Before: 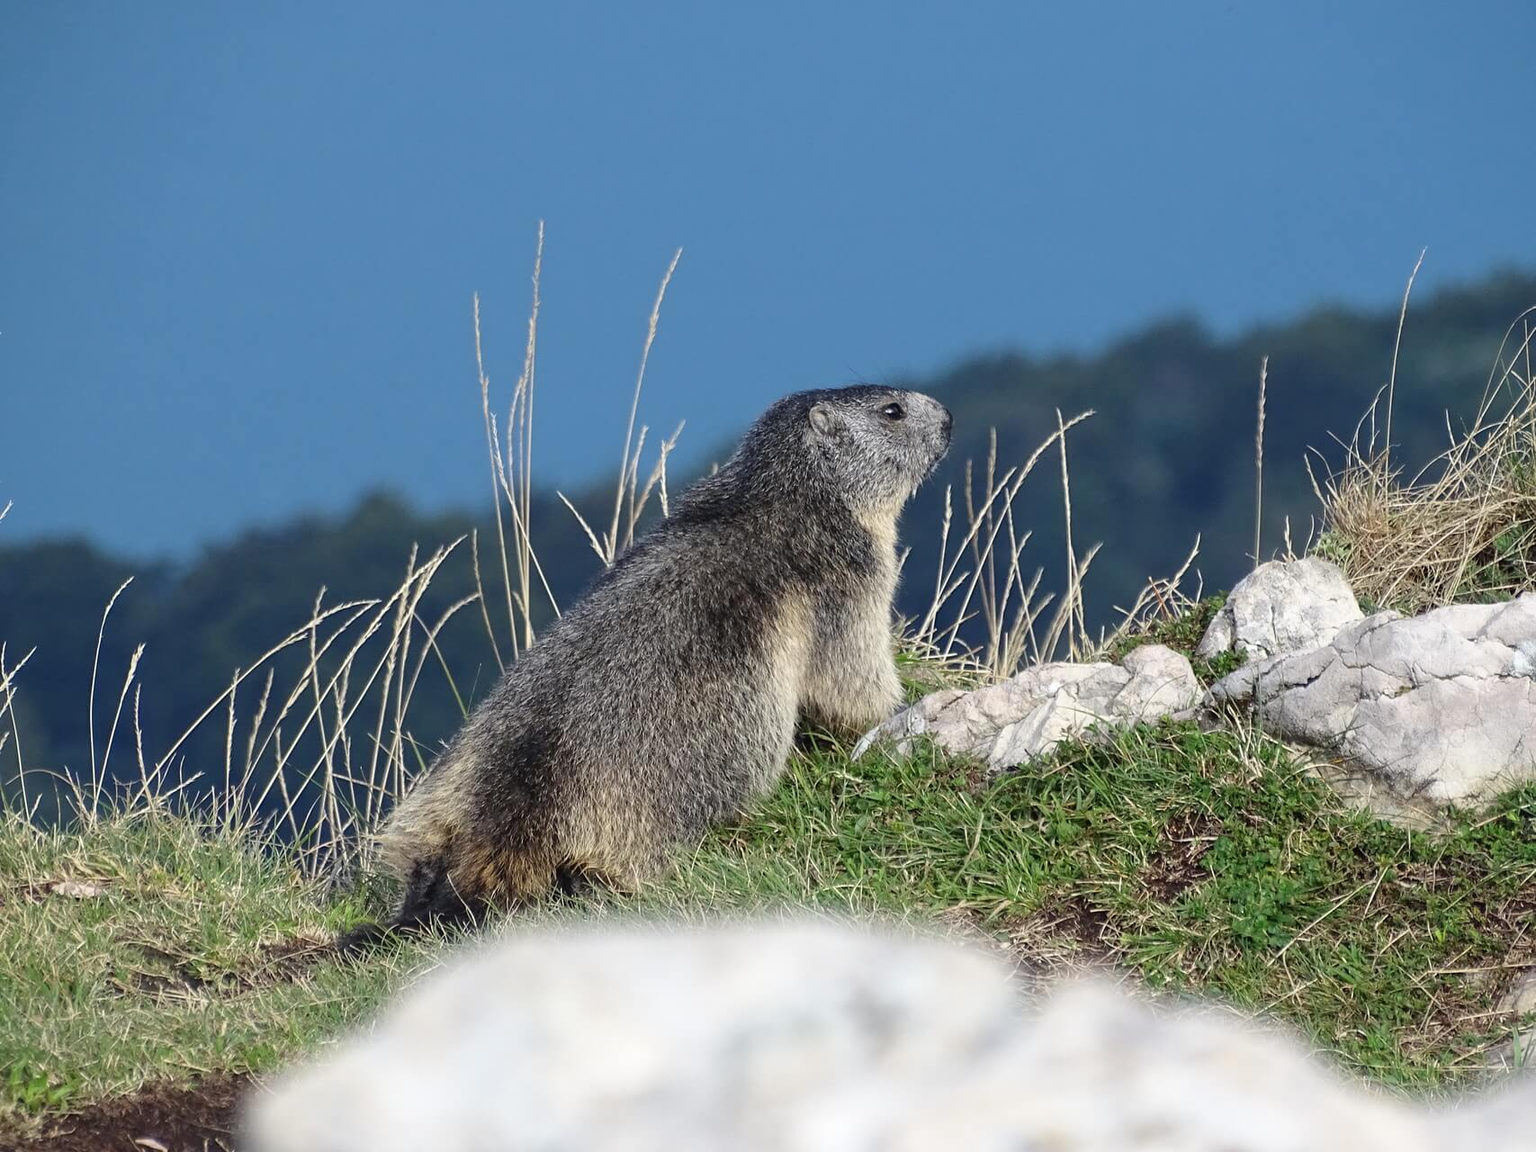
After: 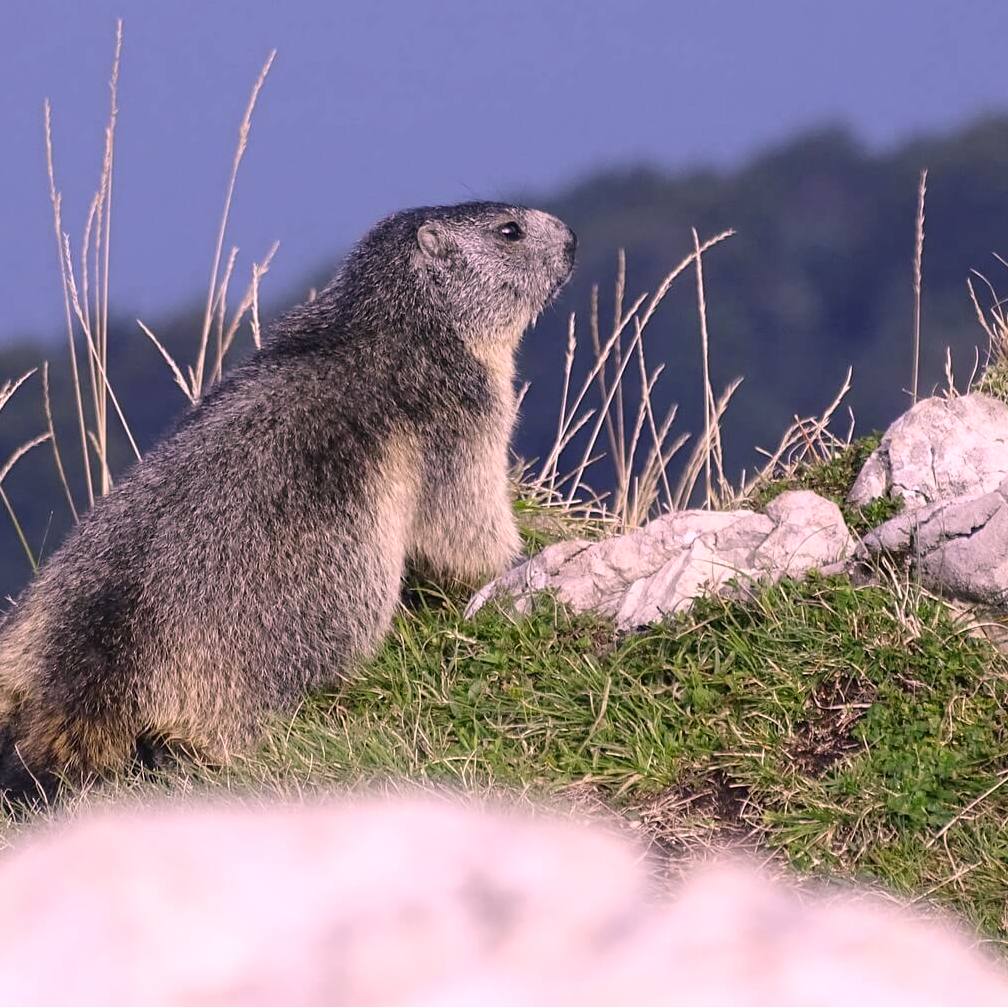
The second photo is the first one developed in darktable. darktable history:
white balance: red 0.948, green 1.02, blue 1.176
crop and rotate: left 28.256%, top 17.734%, right 12.656%, bottom 3.573%
color correction: highlights a* 21.16, highlights b* 19.61
